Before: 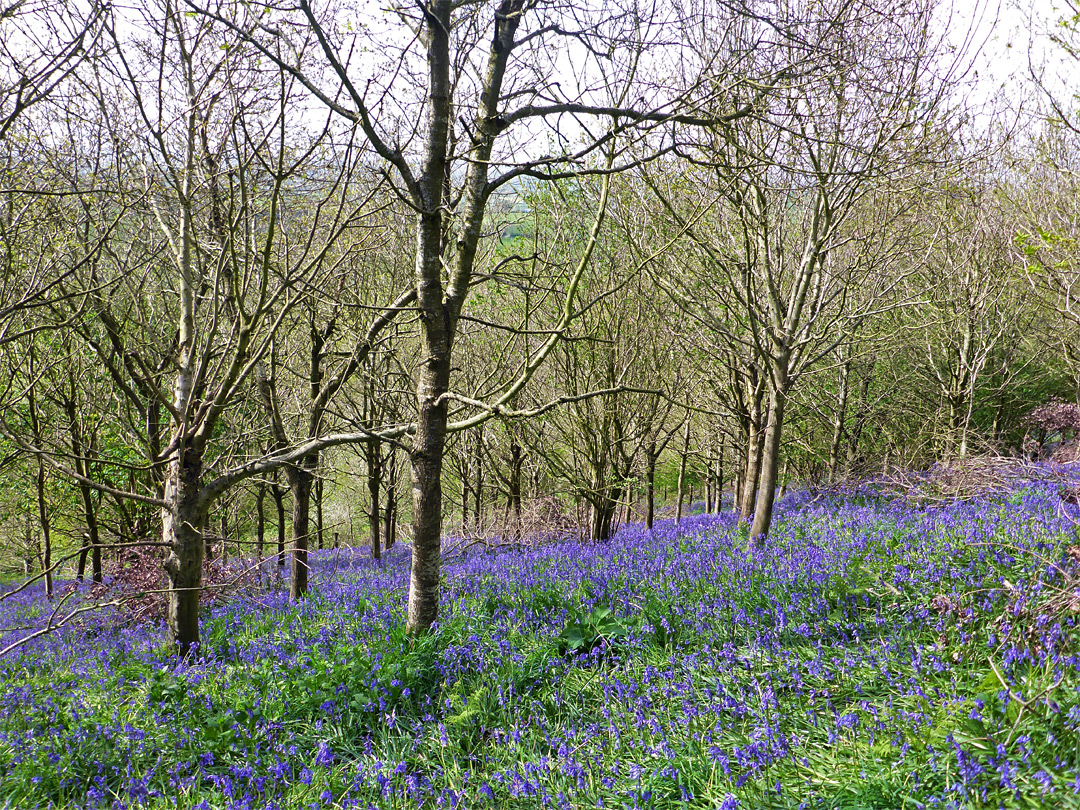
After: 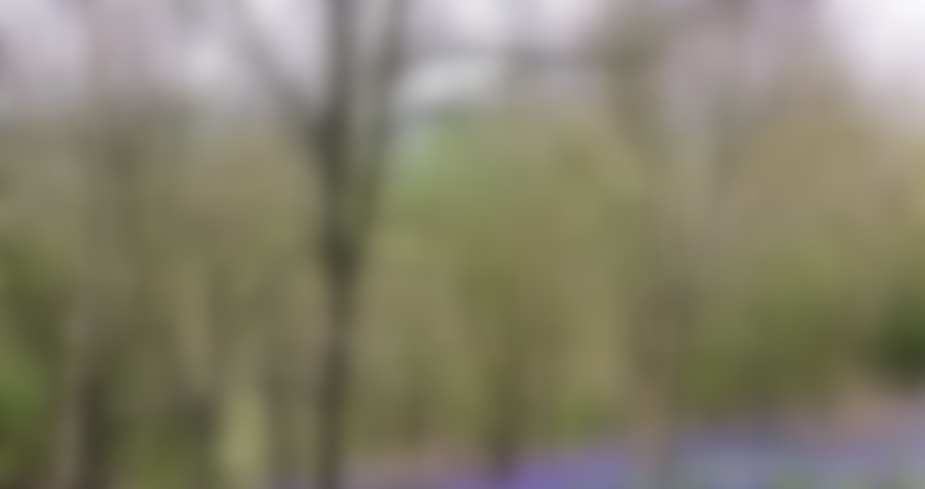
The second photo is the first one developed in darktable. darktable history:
crop and rotate: left 9.345%, top 7.22%, right 4.982%, bottom 32.331%
lowpass: radius 16, unbound 0
